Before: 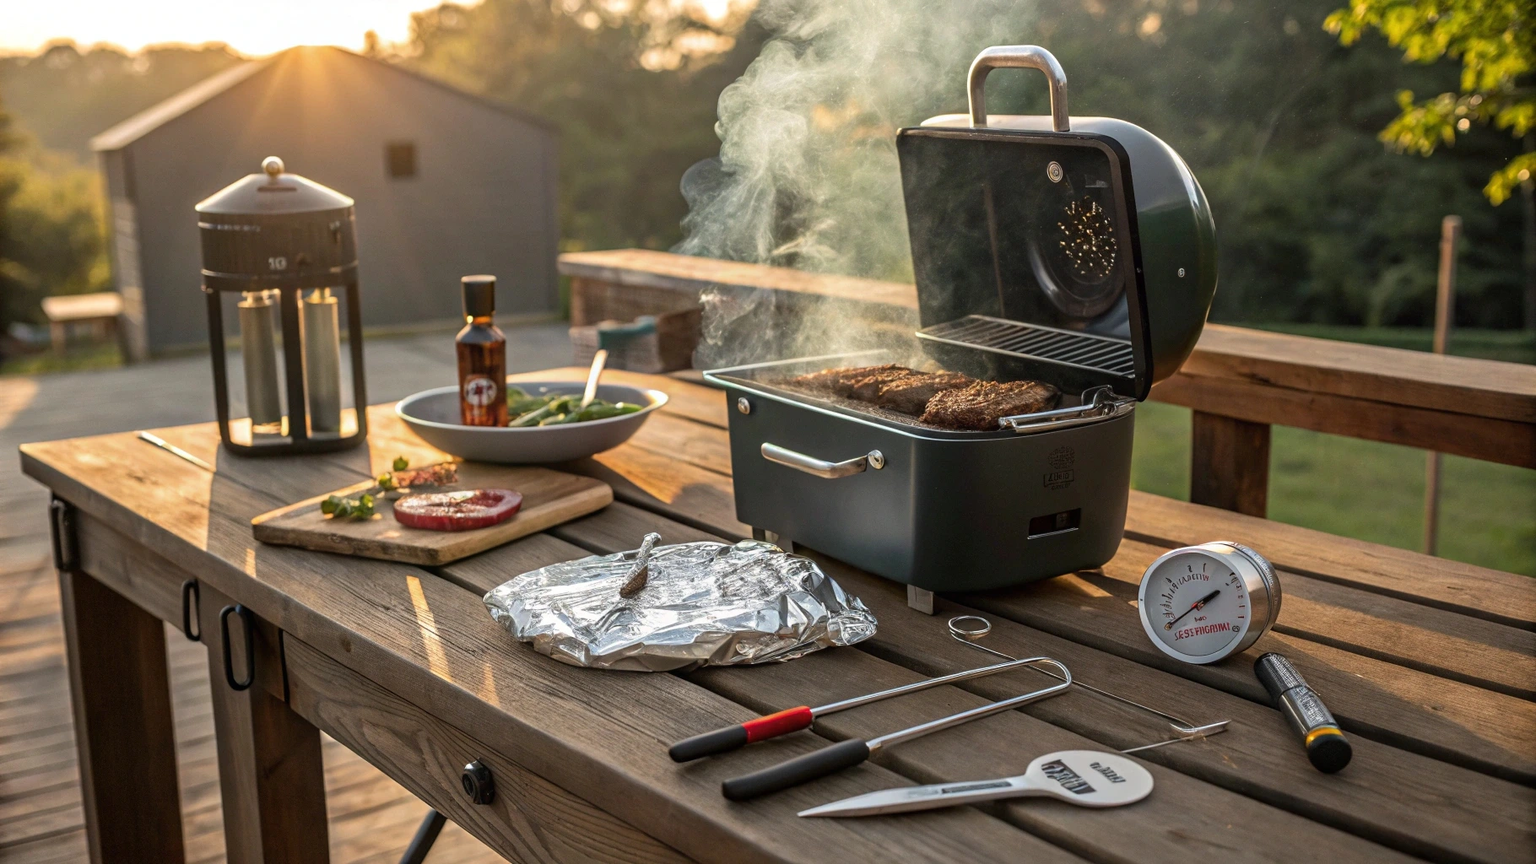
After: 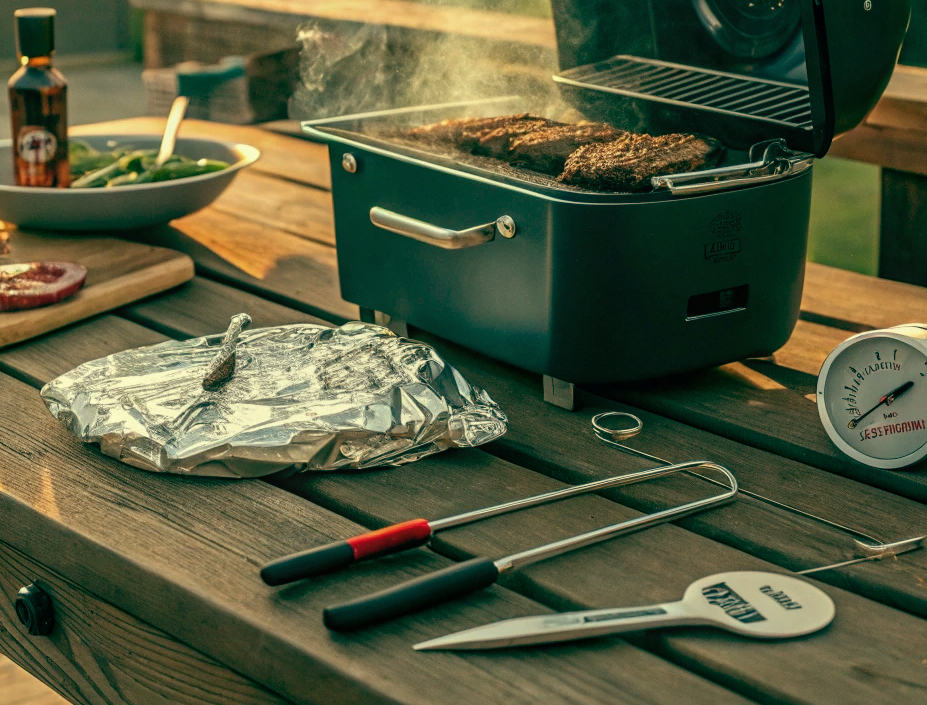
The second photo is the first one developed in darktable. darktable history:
color balance: mode lift, gamma, gain (sRGB), lift [1, 0.69, 1, 1], gamma [1, 1.482, 1, 1], gain [1, 1, 1, 0.802]
crop and rotate: left 29.237%, top 31.152%, right 19.807%
local contrast: detail 110%
